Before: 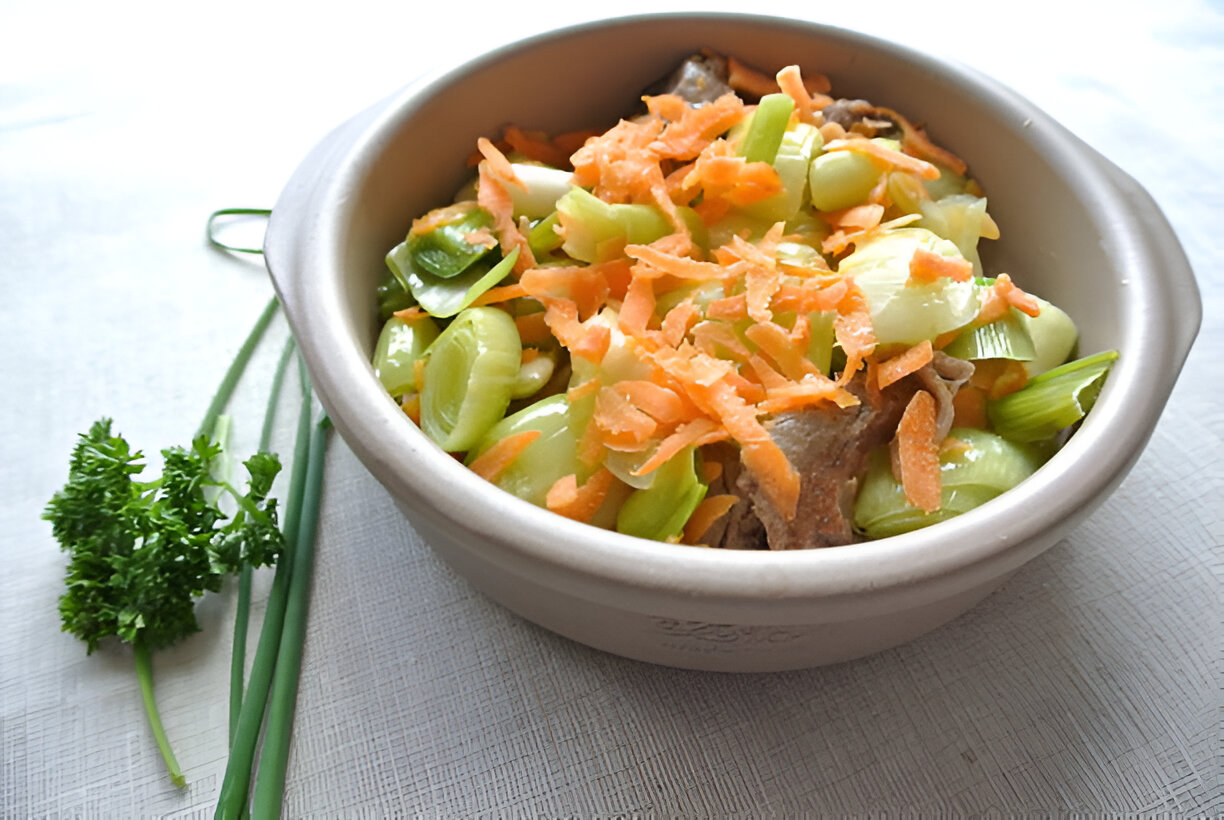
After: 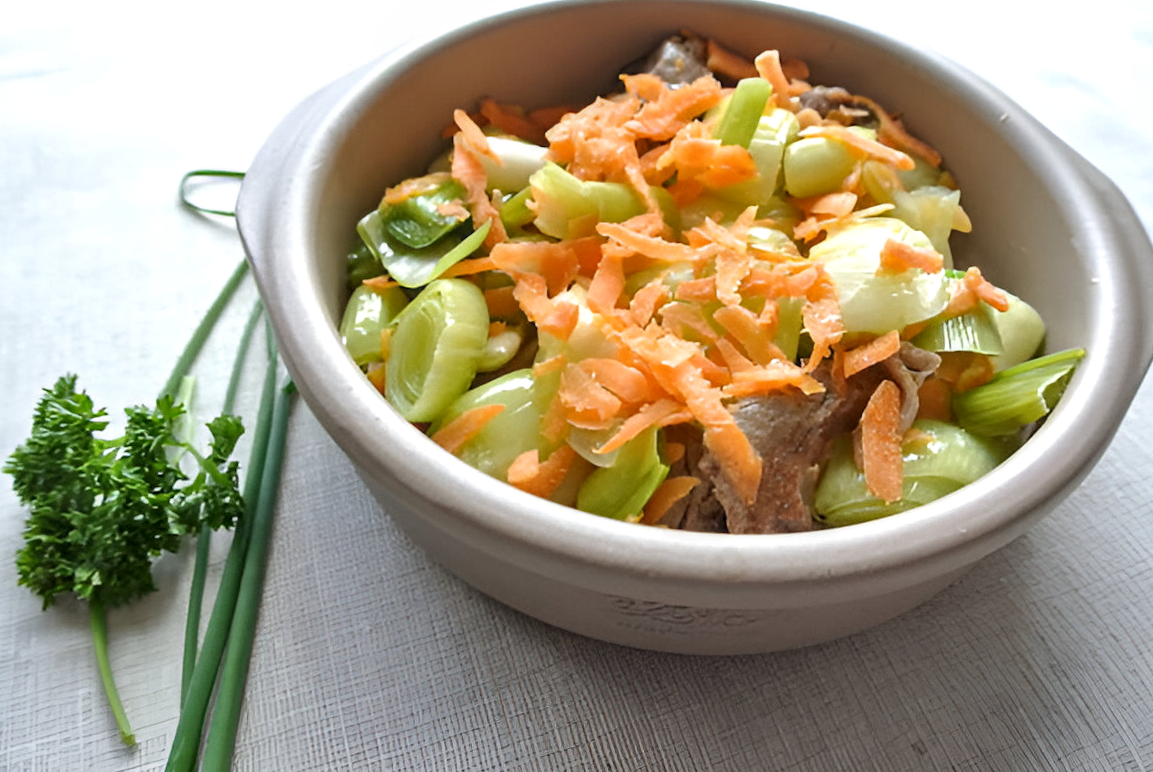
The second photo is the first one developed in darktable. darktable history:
crop and rotate: angle -2.38°
local contrast: on, module defaults
